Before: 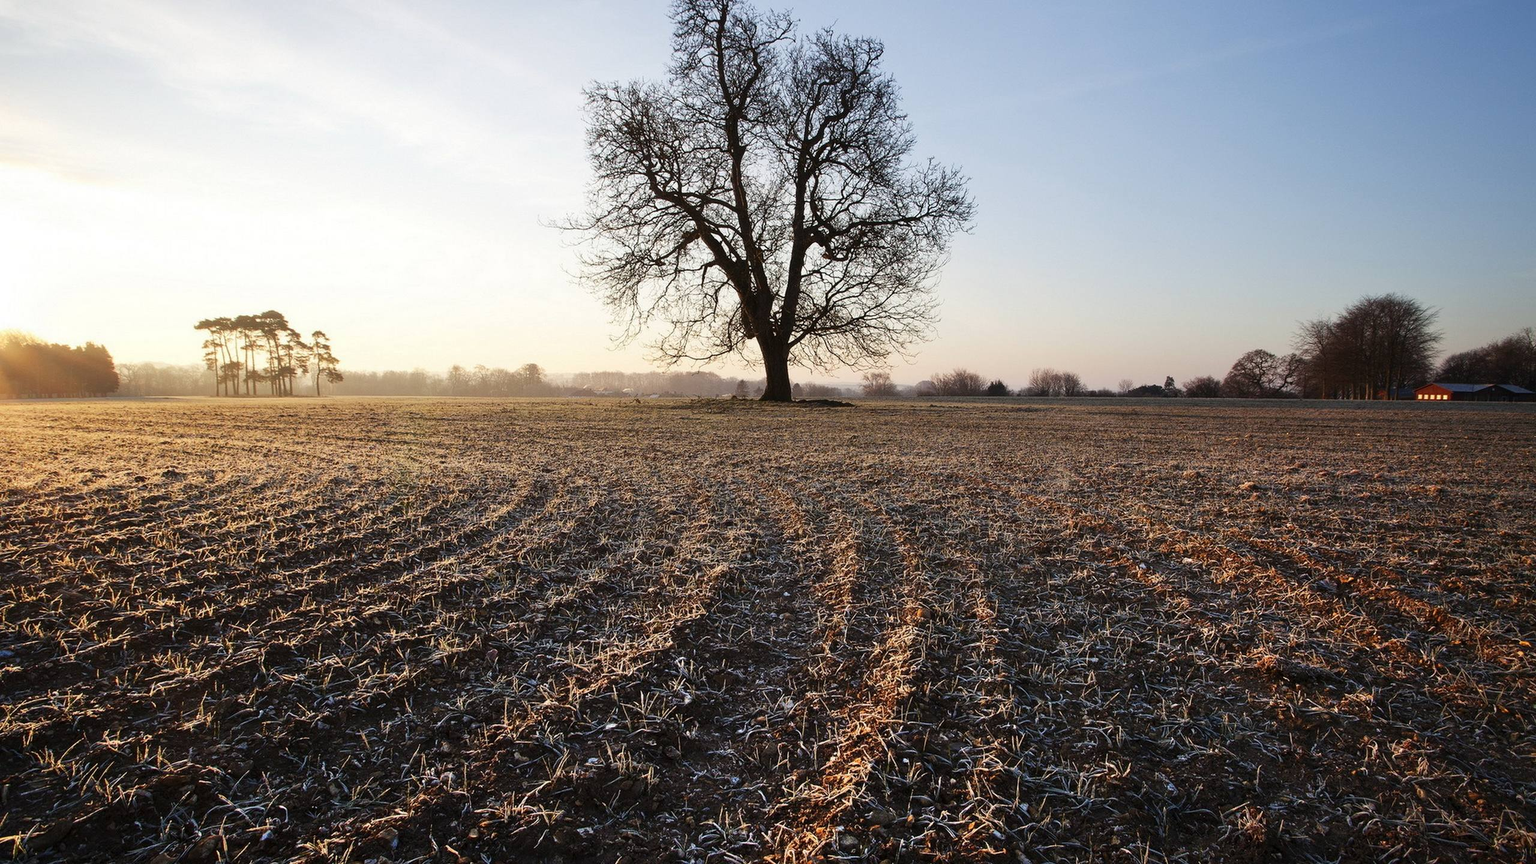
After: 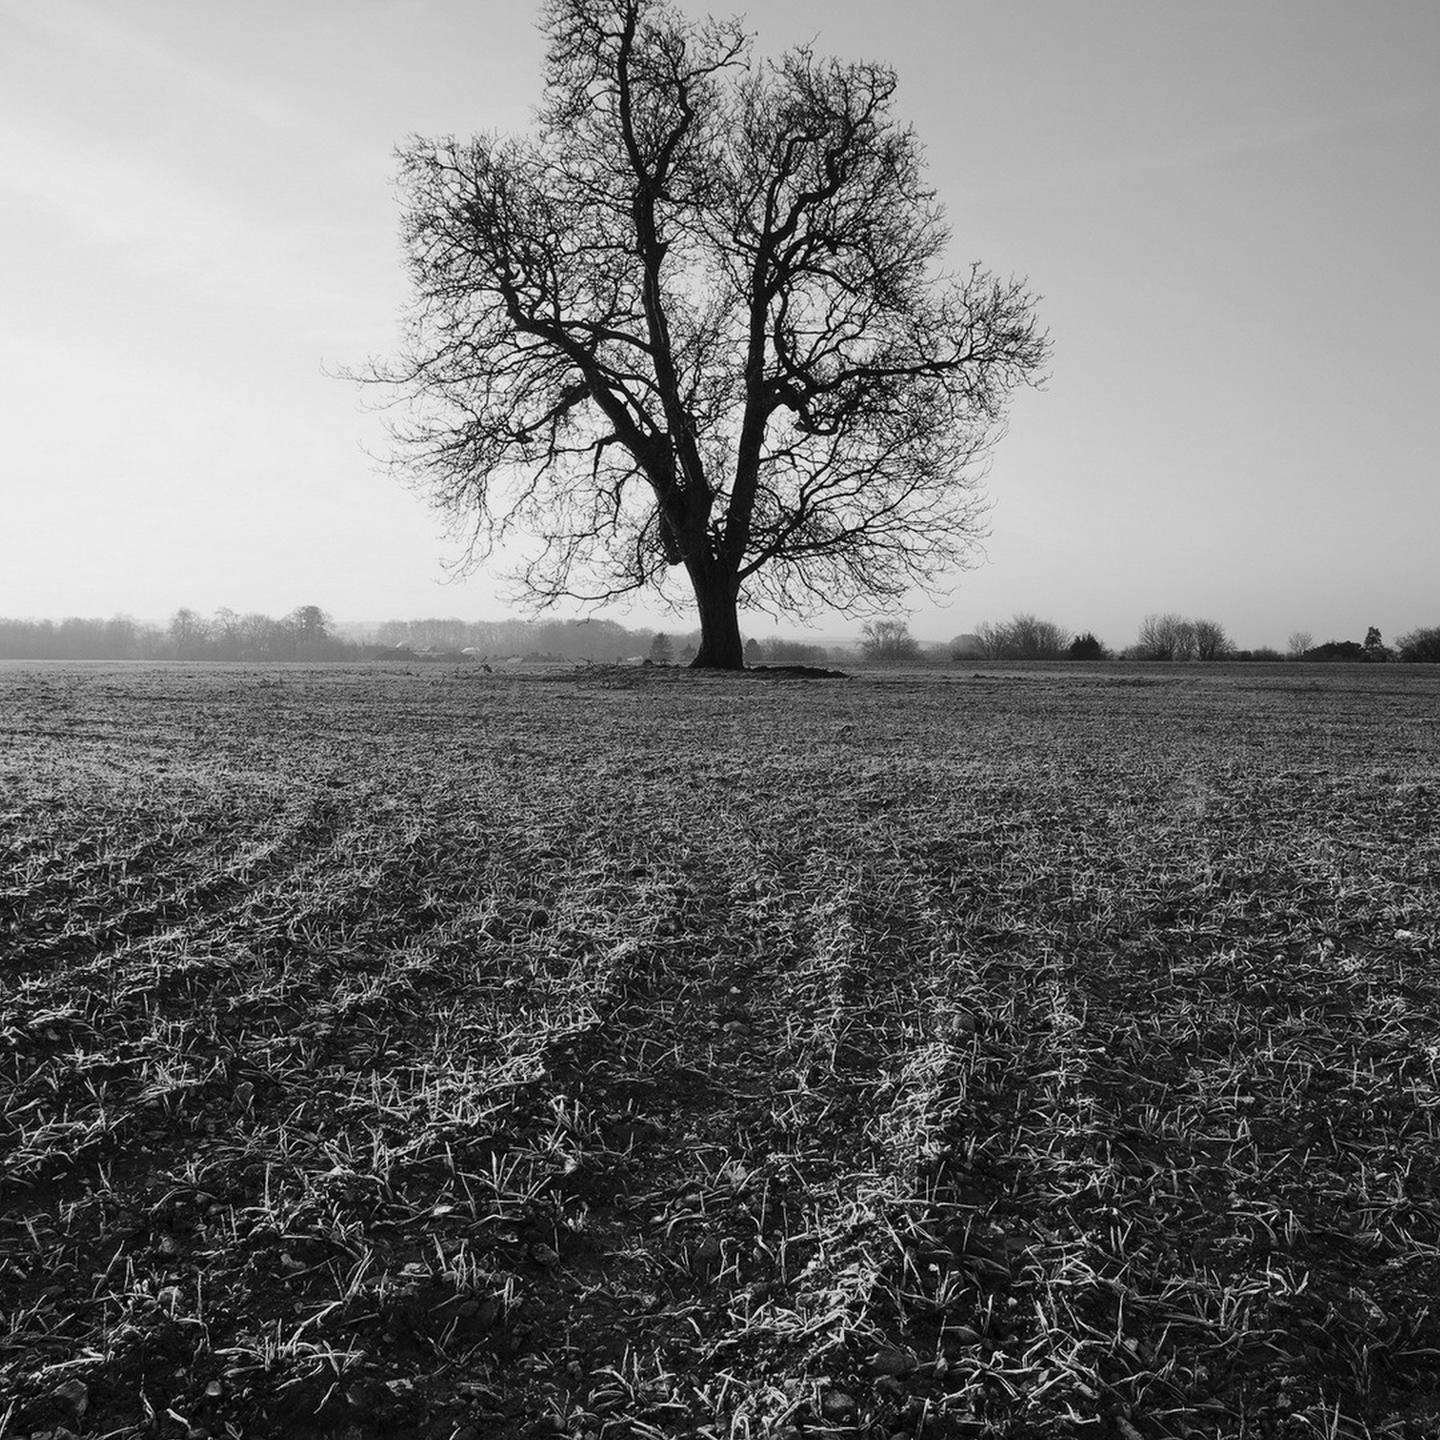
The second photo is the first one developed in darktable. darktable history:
crop and rotate: left 22.516%, right 21.234%
monochrome: a -92.57, b 58.91
